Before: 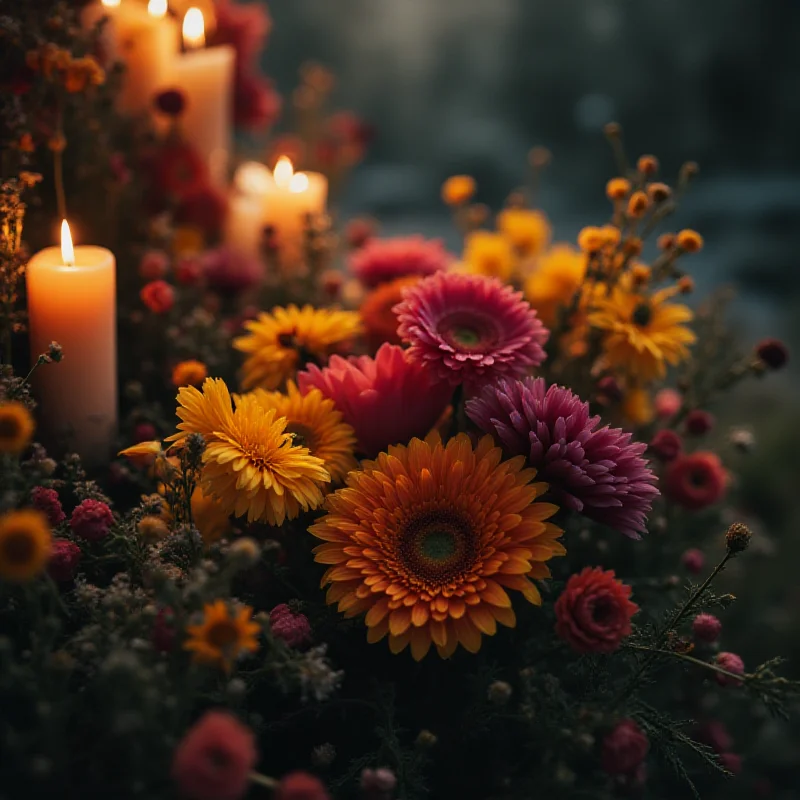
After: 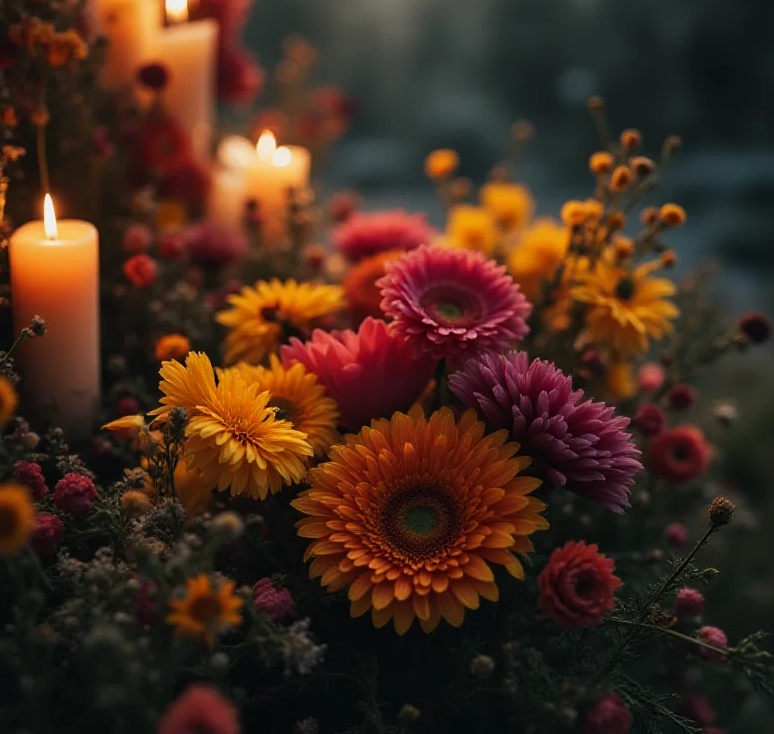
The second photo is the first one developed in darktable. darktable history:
crop: left 2.146%, top 3.305%, right 1.047%, bottom 4.904%
